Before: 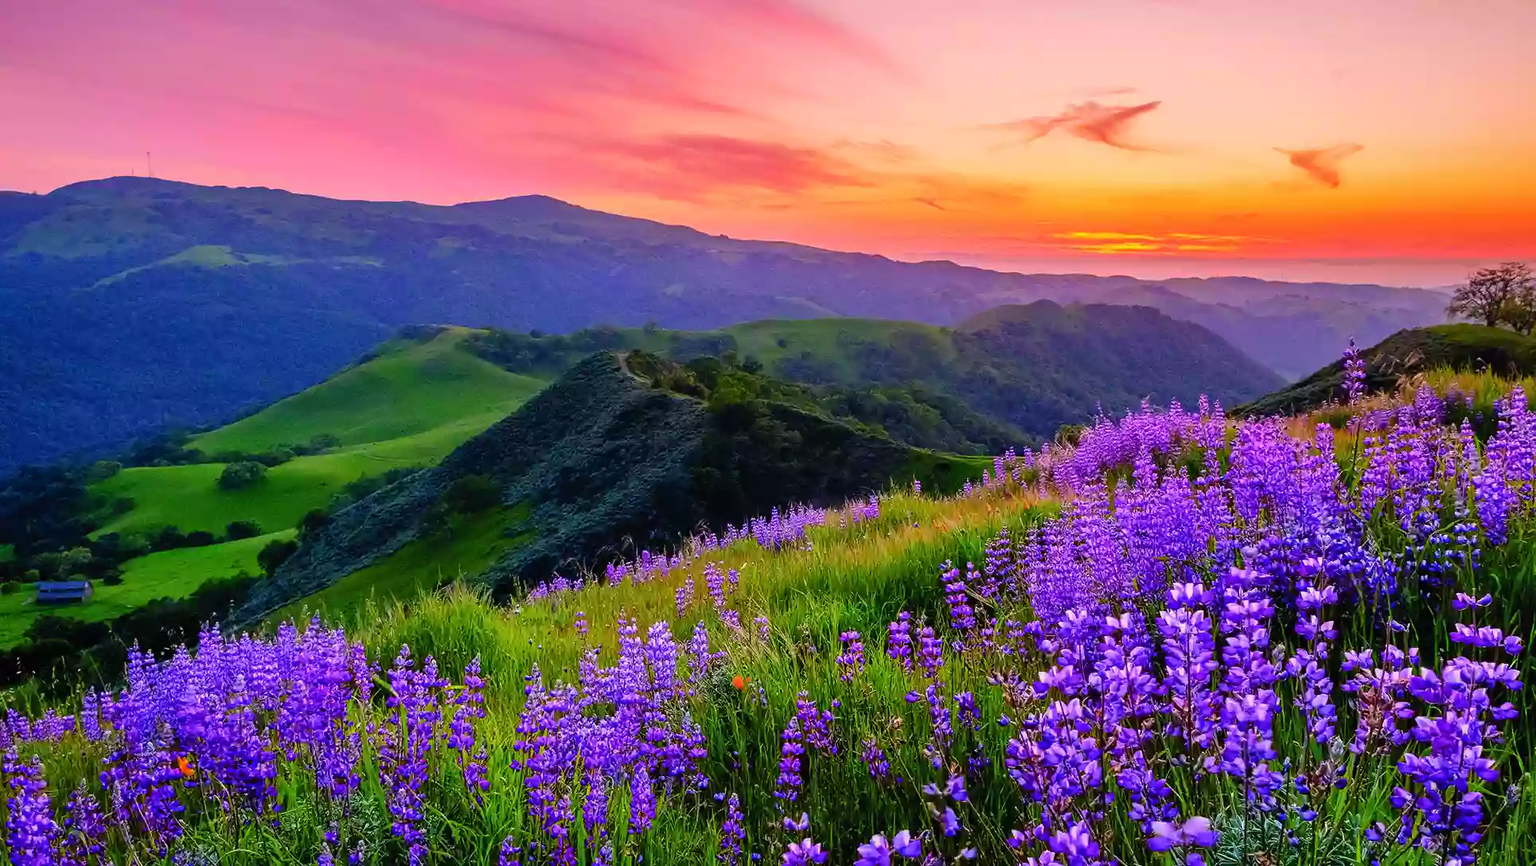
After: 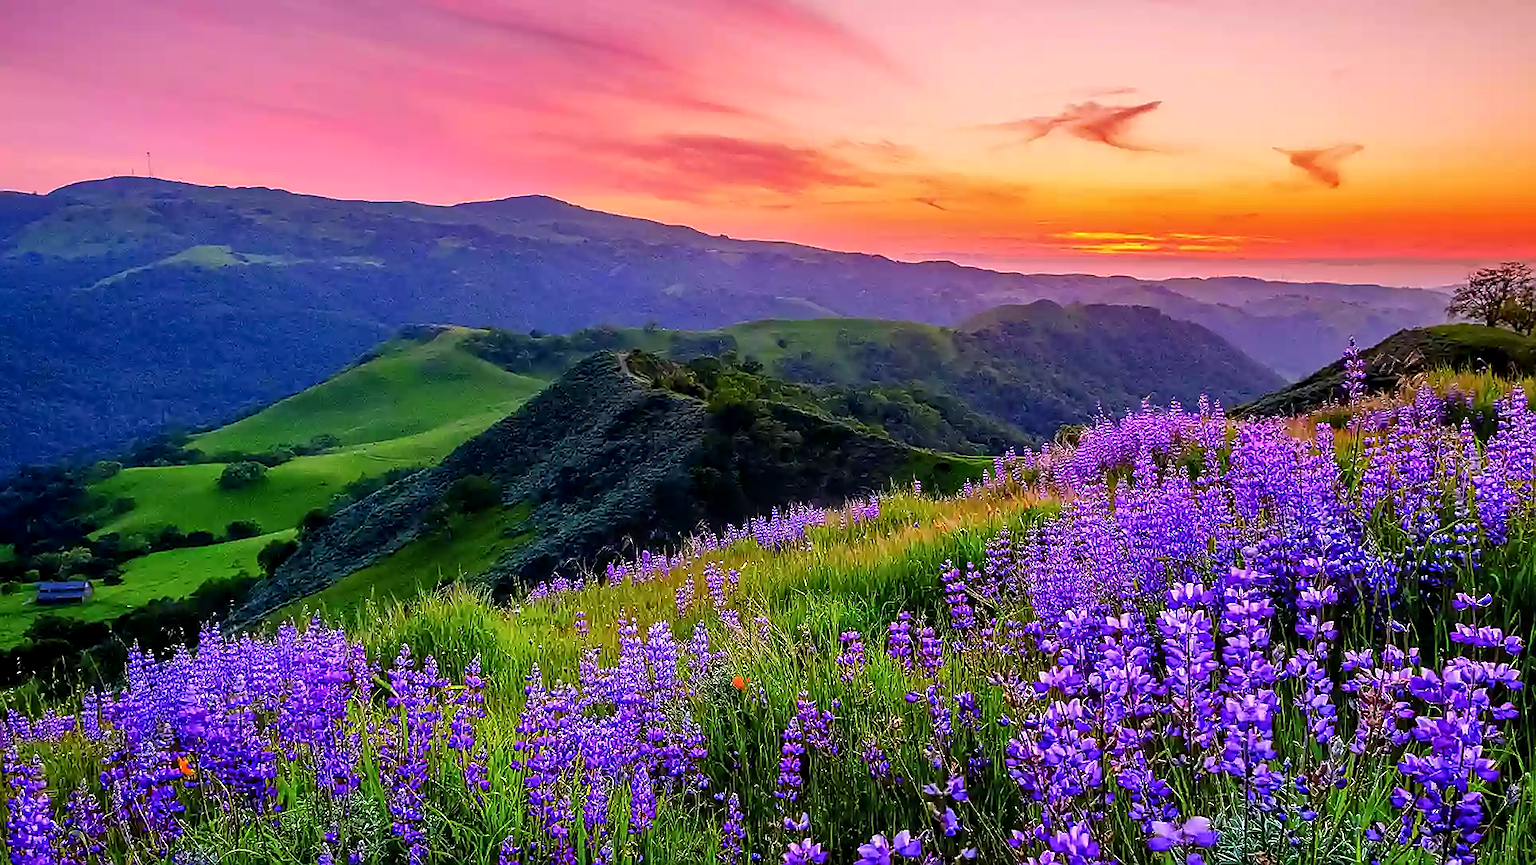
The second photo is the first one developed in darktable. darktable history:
local contrast: detail 130%
sharpen: radius 1.377, amount 1.238, threshold 0.605
